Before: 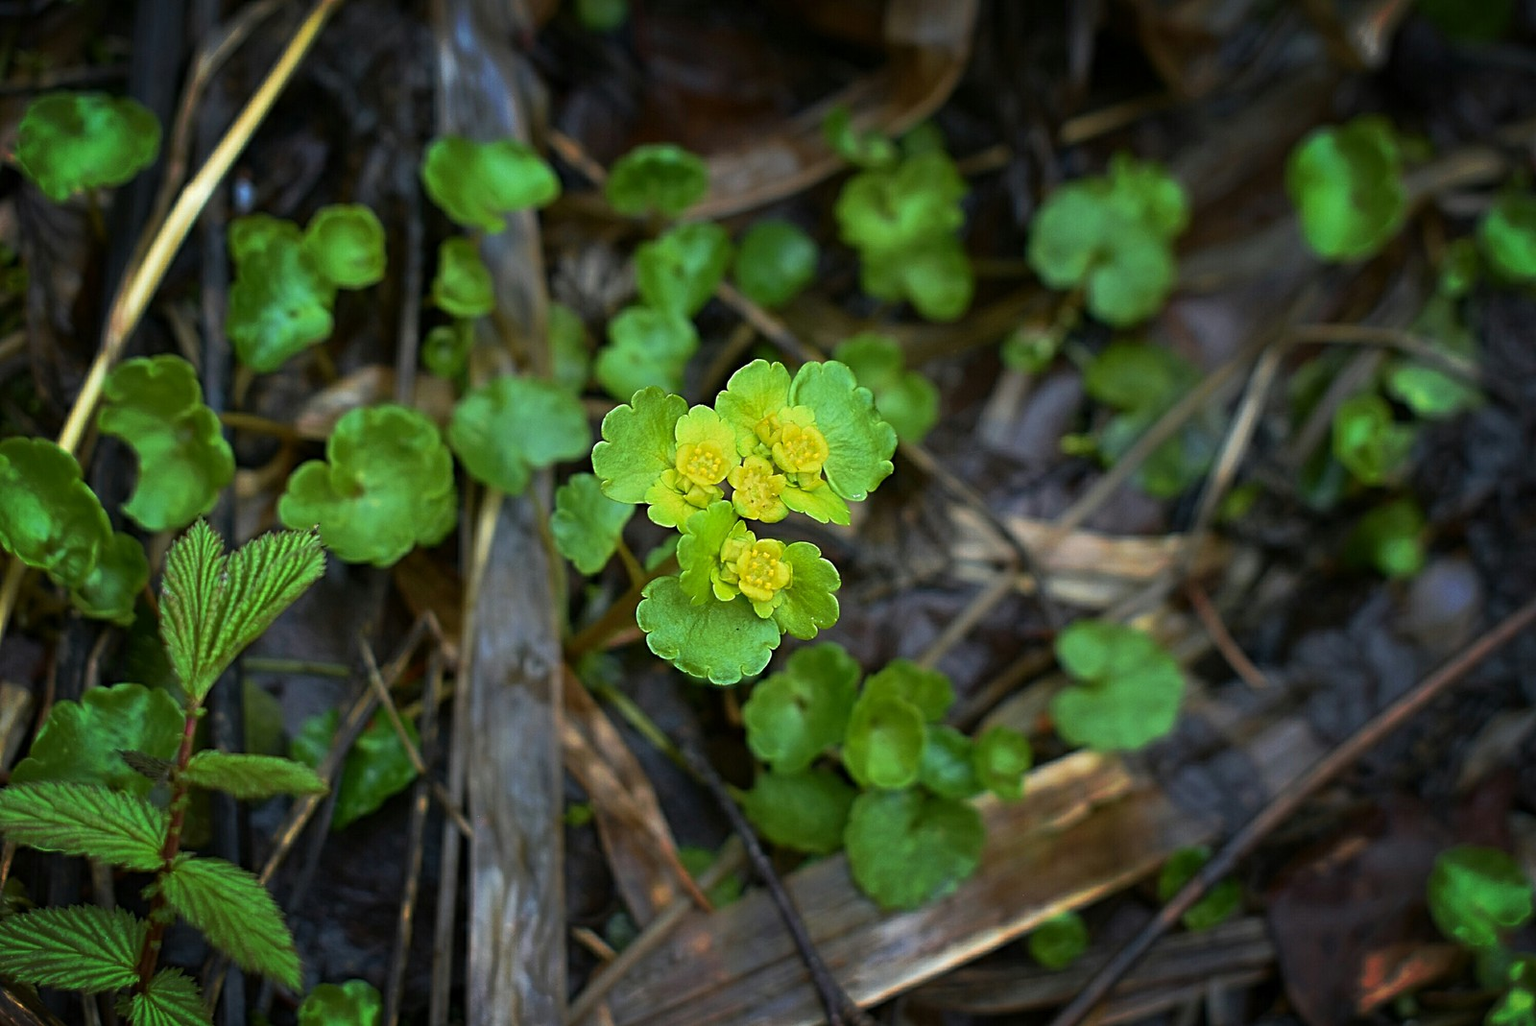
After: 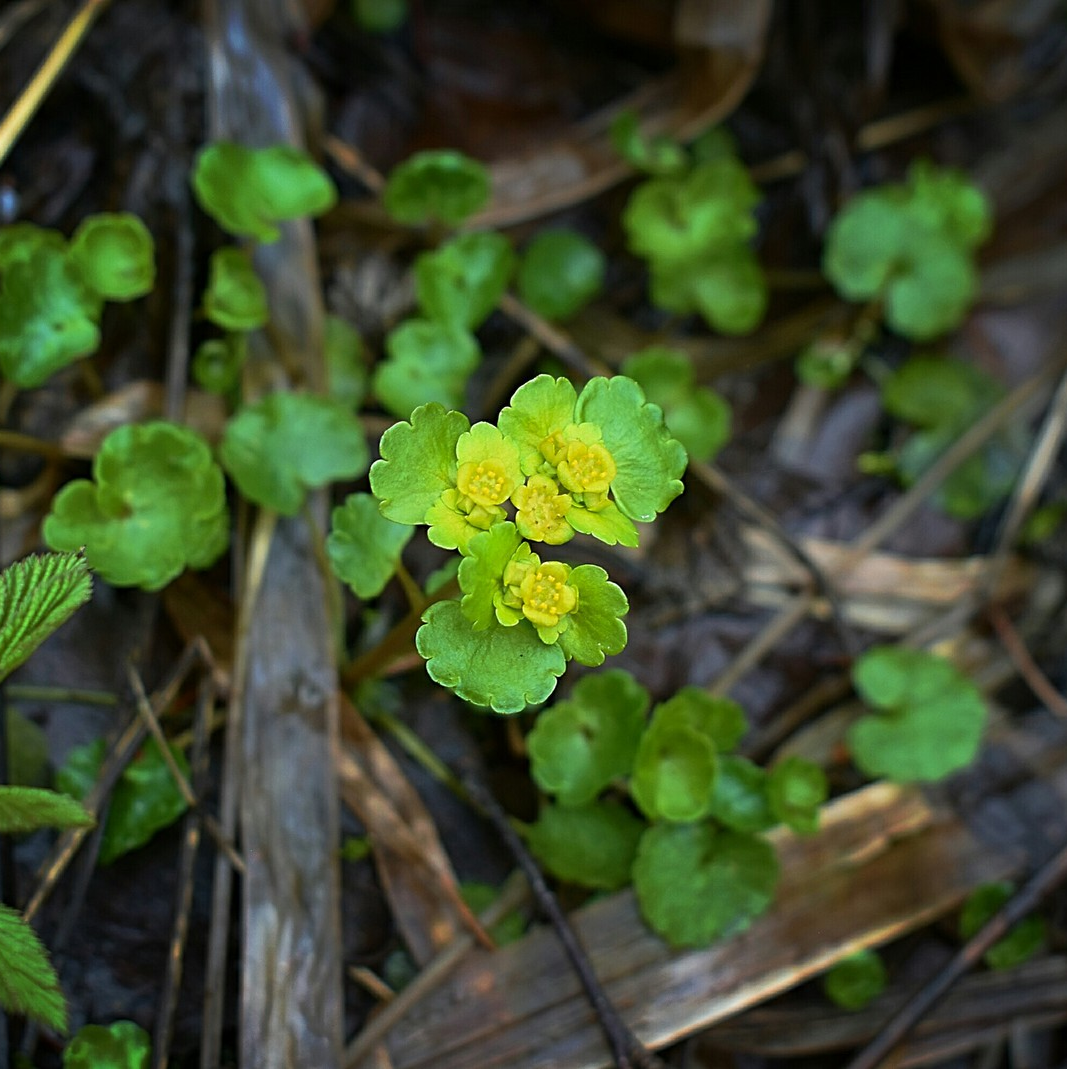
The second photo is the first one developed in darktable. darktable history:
tone equalizer: on, module defaults
crop and rotate: left 15.446%, right 17.836%
